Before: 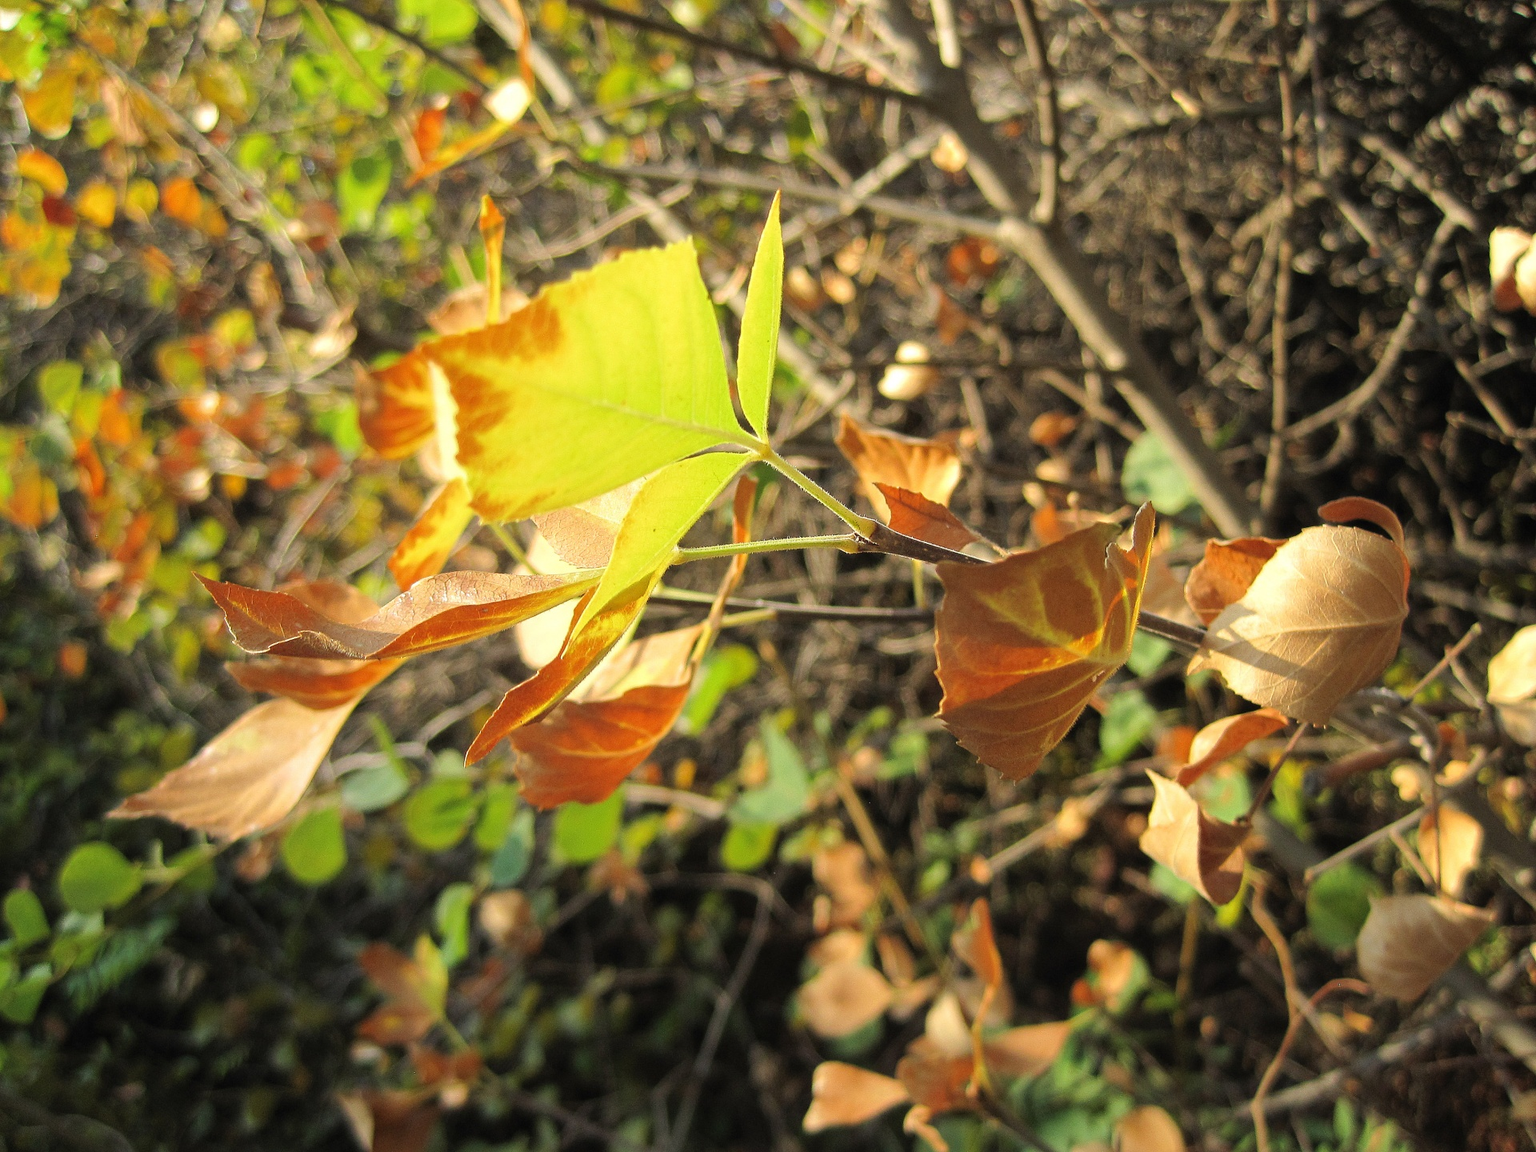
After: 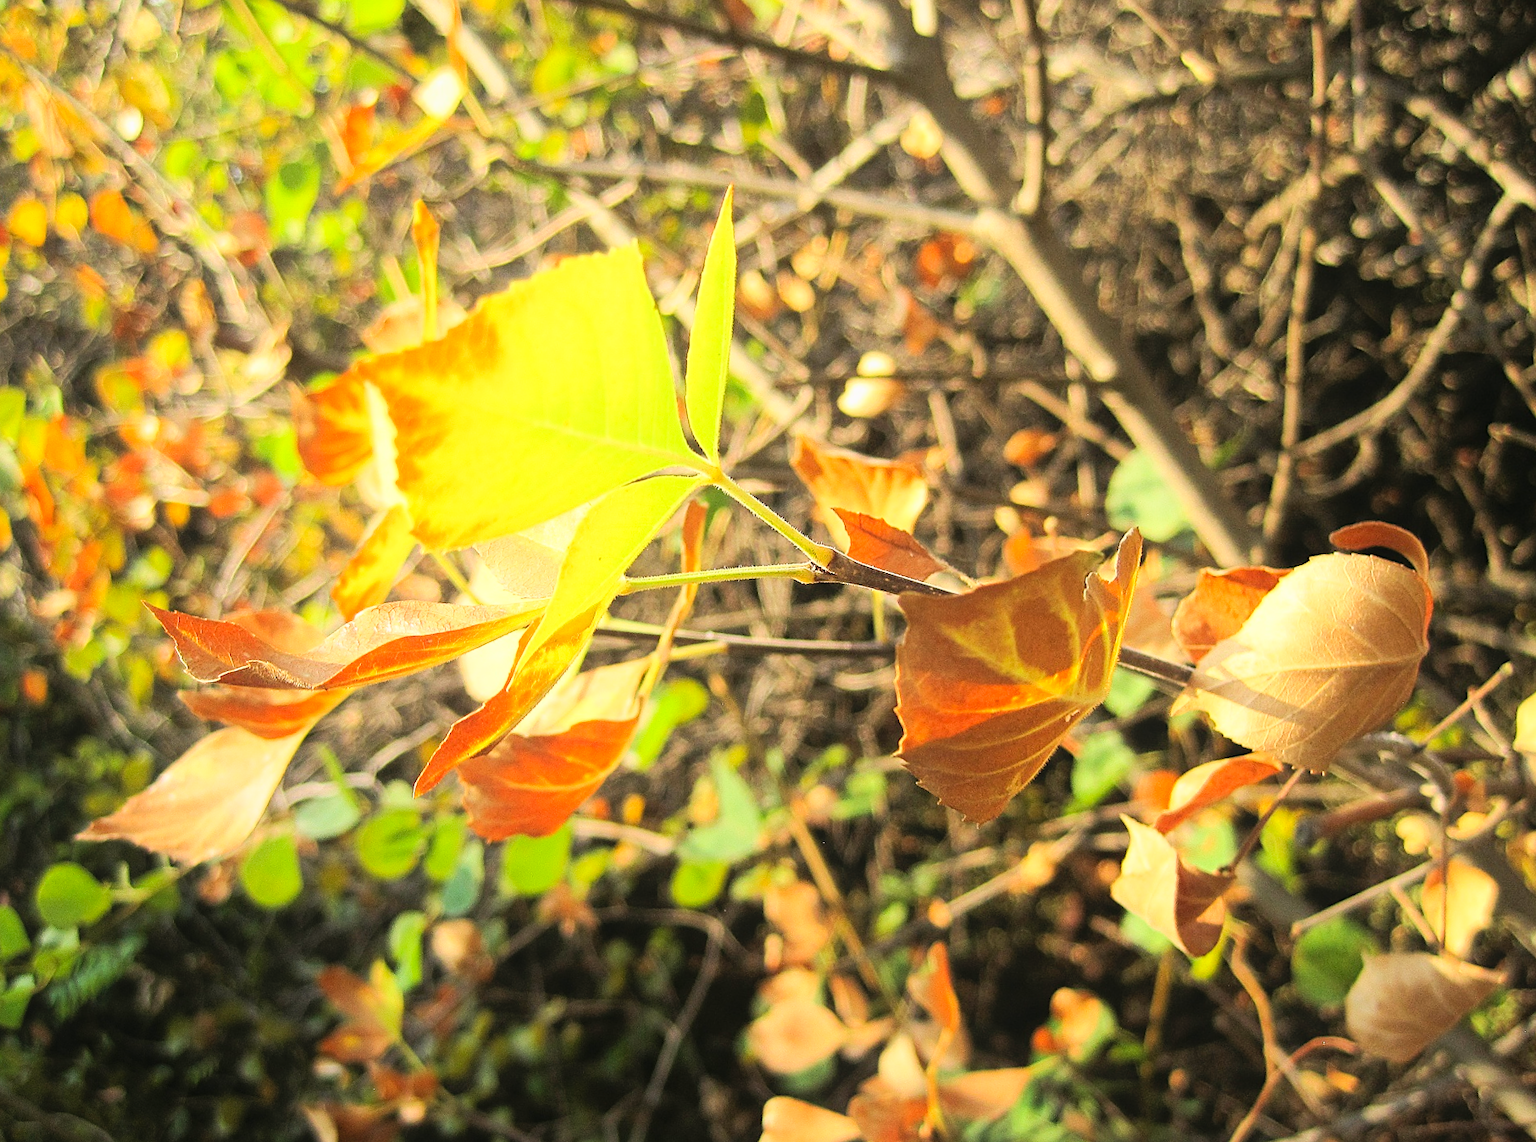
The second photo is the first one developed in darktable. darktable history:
contrast equalizer: y [[0.439, 0.44, 0.442, 0.457, 0.493, 0.498], [0.5 ×6], [0.5 ×6], [0 ×6], [0 ×6]], mix 0.59
sharpen: amount 0.2
rotate and perspective: rotation 0.062°, lens shift (vertical) 0.115, lens shift (horizontal) -0.133, crop left 0.047, crop right 0.94, crop top 0.061, crop bottom 0.94
tone curve: curves: ch0 [(0, 0) (0.093, 0.104) (0.226, 0.291) (0.327, 0.431) (0.471, 0.648) (0.759, 0.926) (1, 1)], color space Lab, linked channels, preserve colors none
color balance: mode lift, gamma, gain (sRGB), lift [1, 0.99, 1.01, 0.992], gamma [1, 1.037, 0.974, 0.963]
